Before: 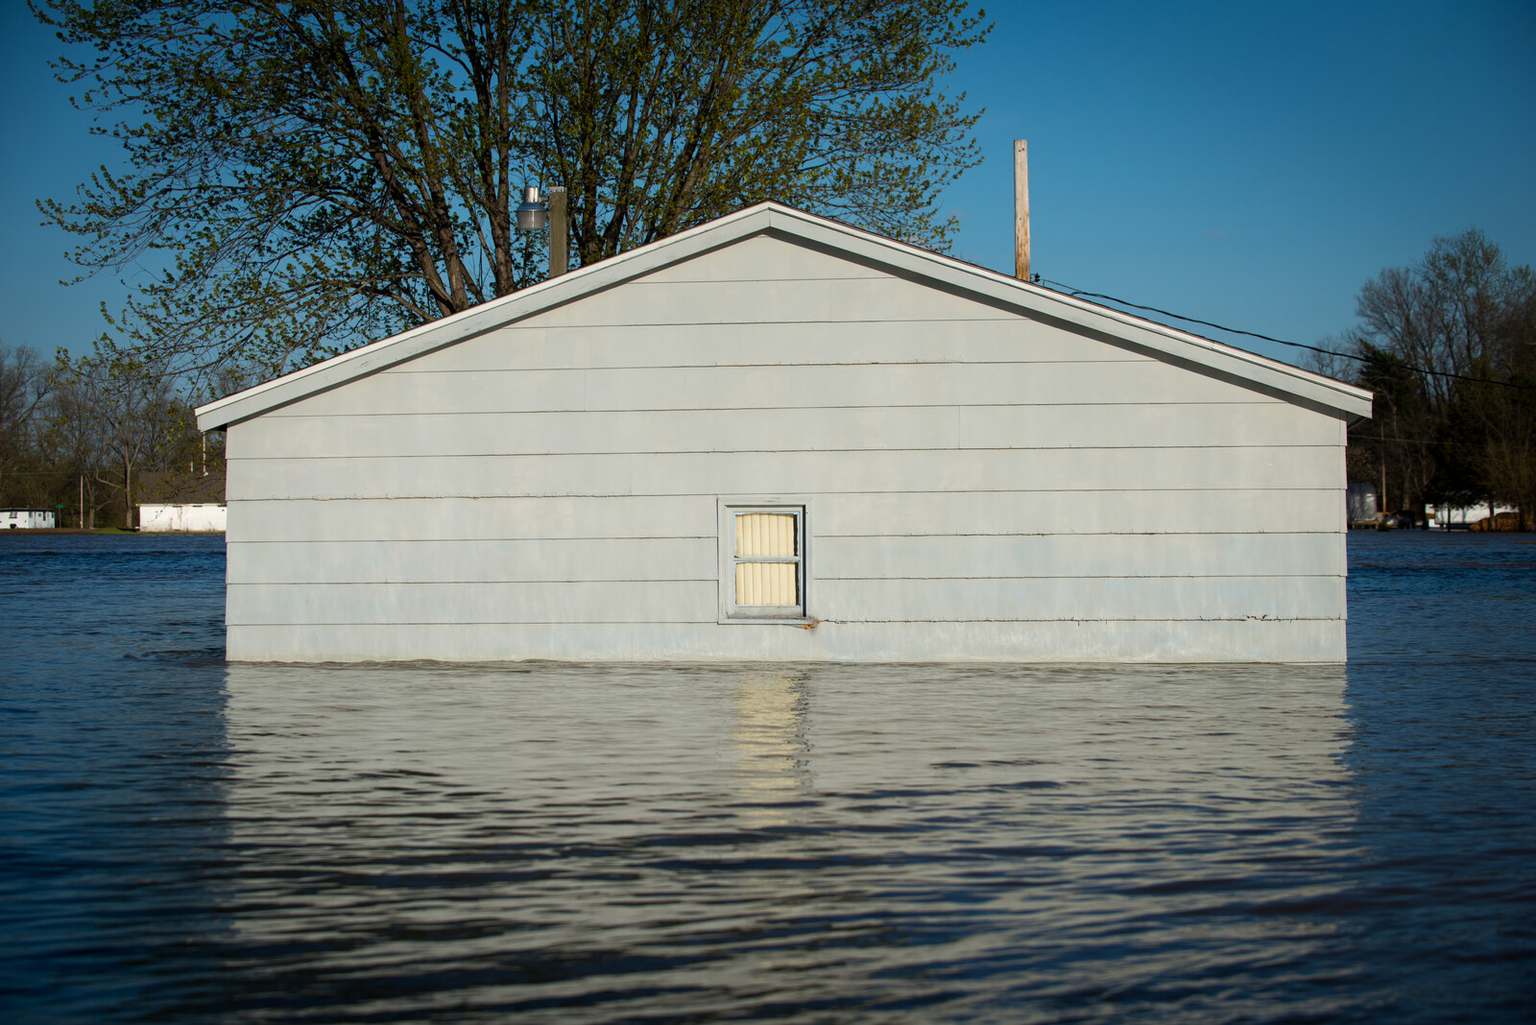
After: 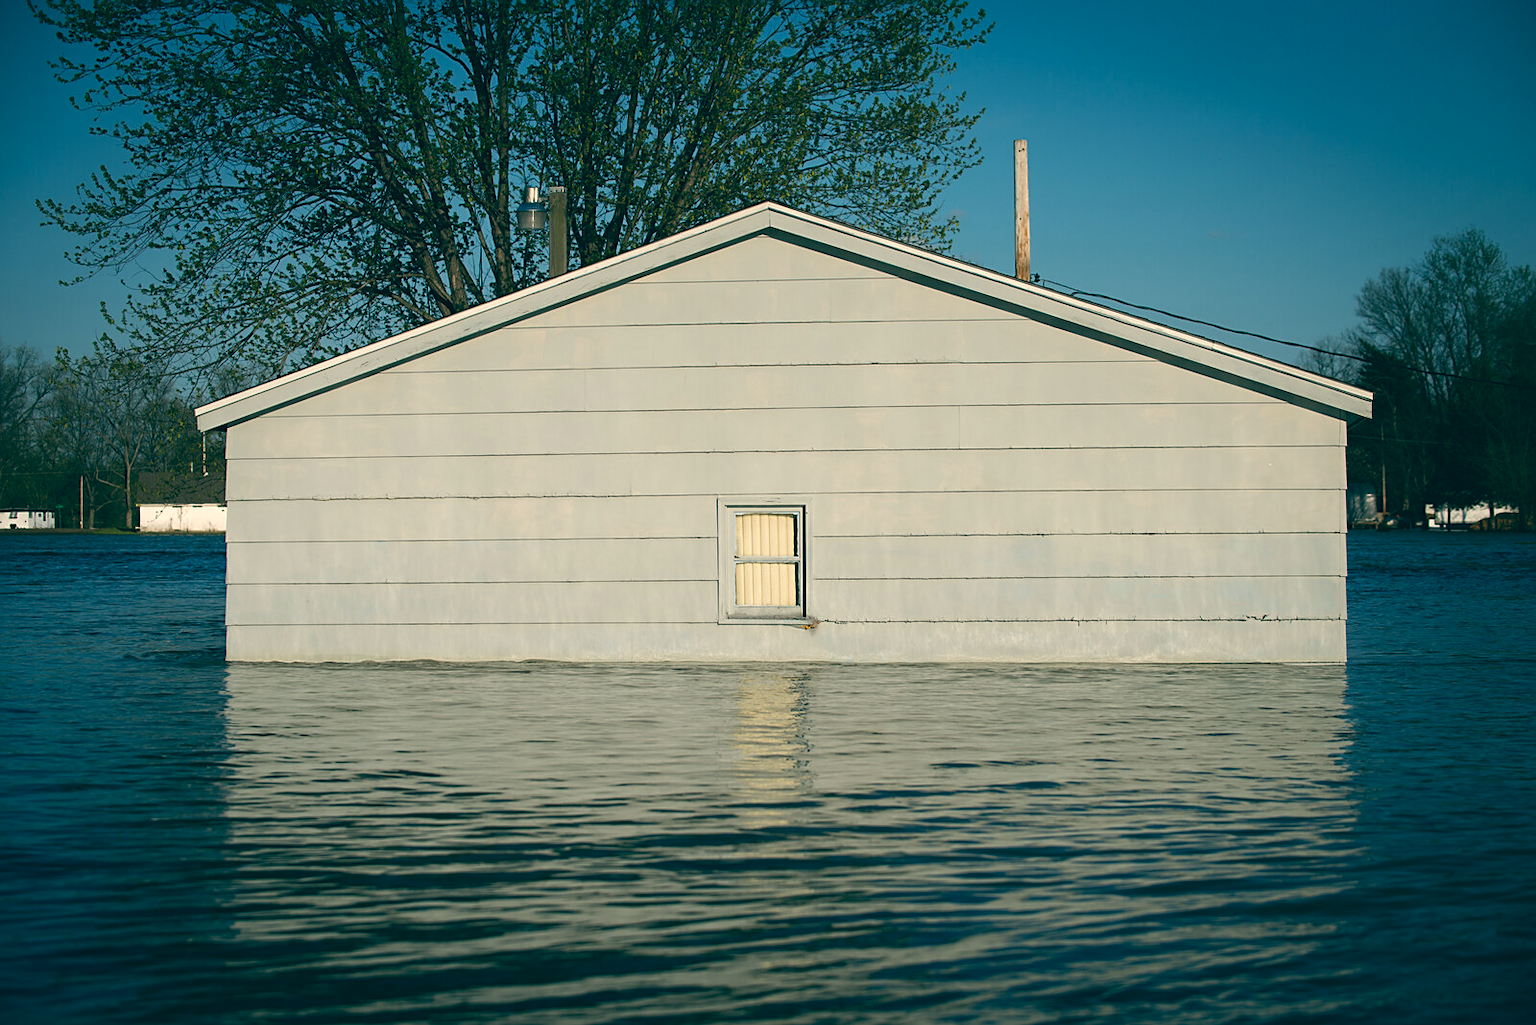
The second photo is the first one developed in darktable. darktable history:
color contrast: green-magenta contrast 0.96
color balance: lift [1.005, 0.99, 1.007, 1.01], gamma [1, 0.979, 1.011, 1.021], gain [0.923, 1.098, 1.025, 0.902], input saturation 90.45%, contrast 7.73%, output saturation 105.91%
sharpen: radius 1.864, amount 0.398, threshold 1.271
